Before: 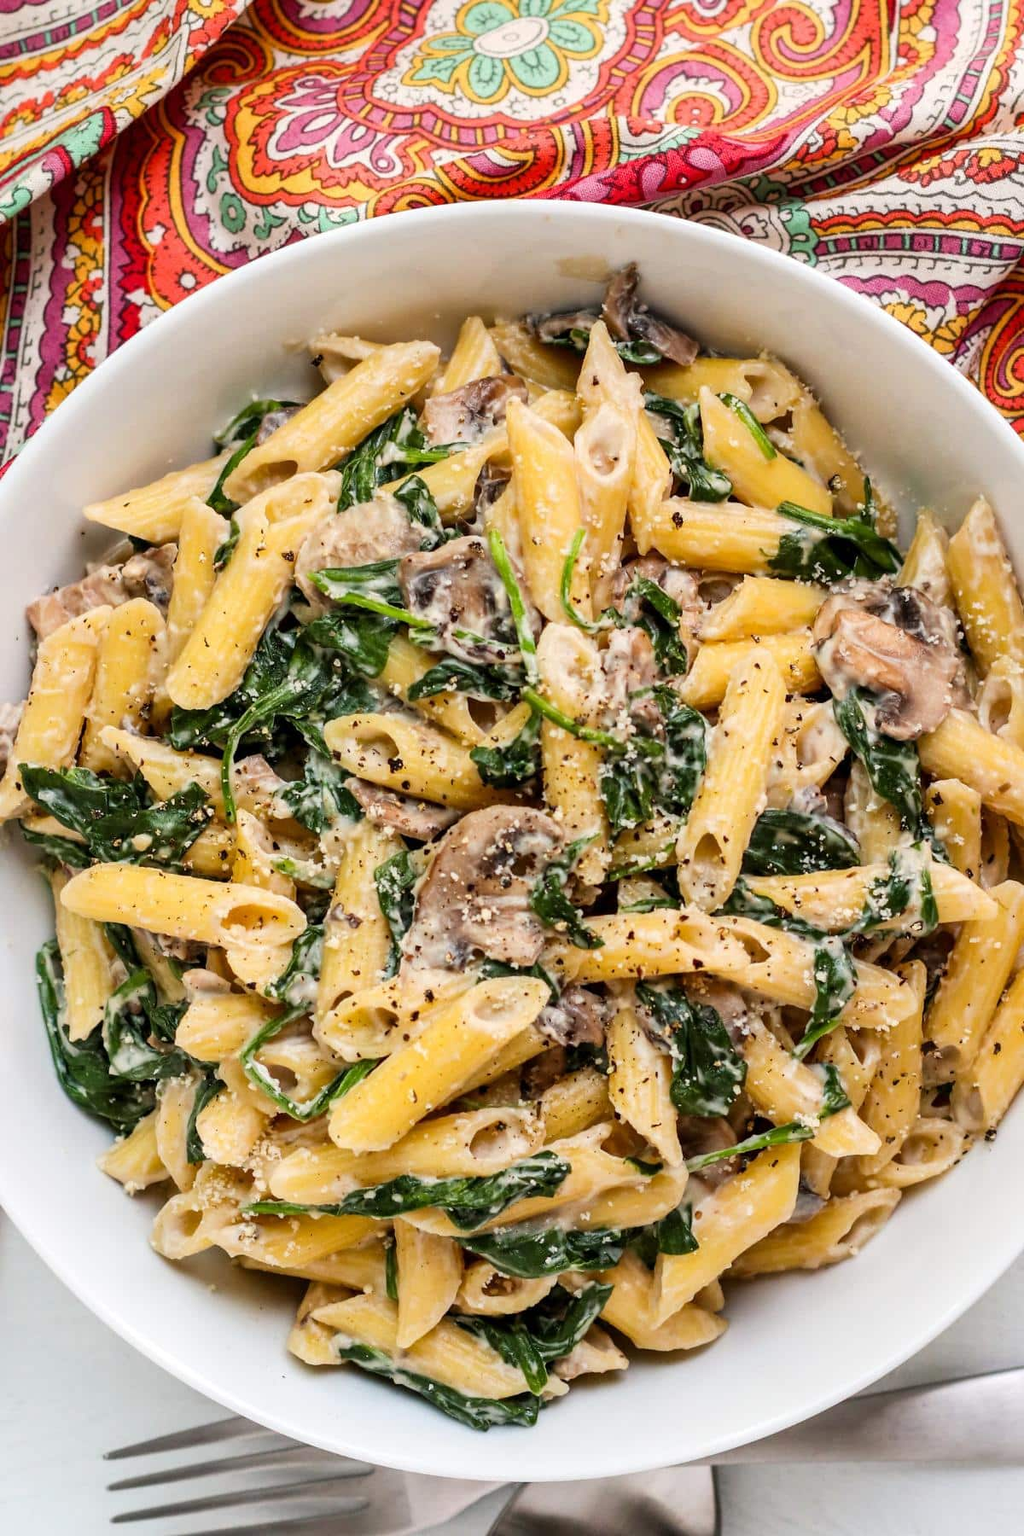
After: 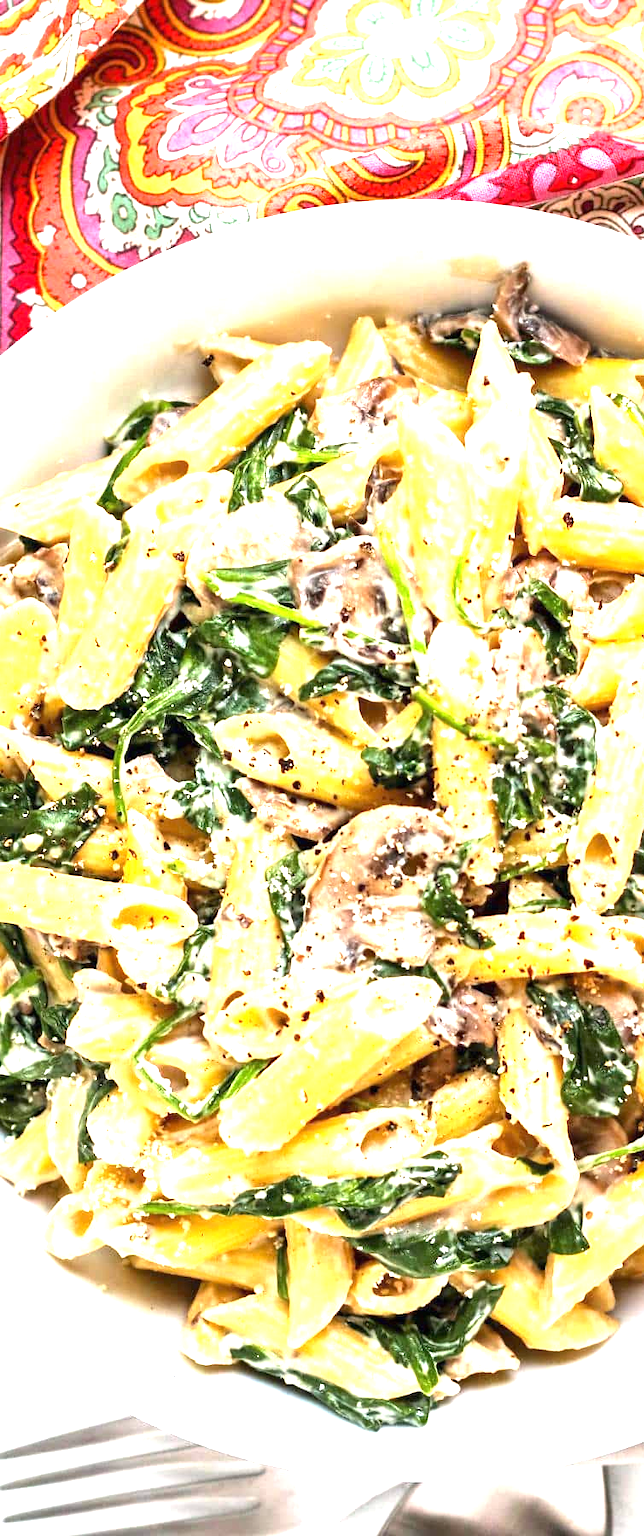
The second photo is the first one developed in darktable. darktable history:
crop: left 10.716%, right 26.339%
exposure: black level correction 0, exposure 1.67 EV, compensate highlight preservation false
